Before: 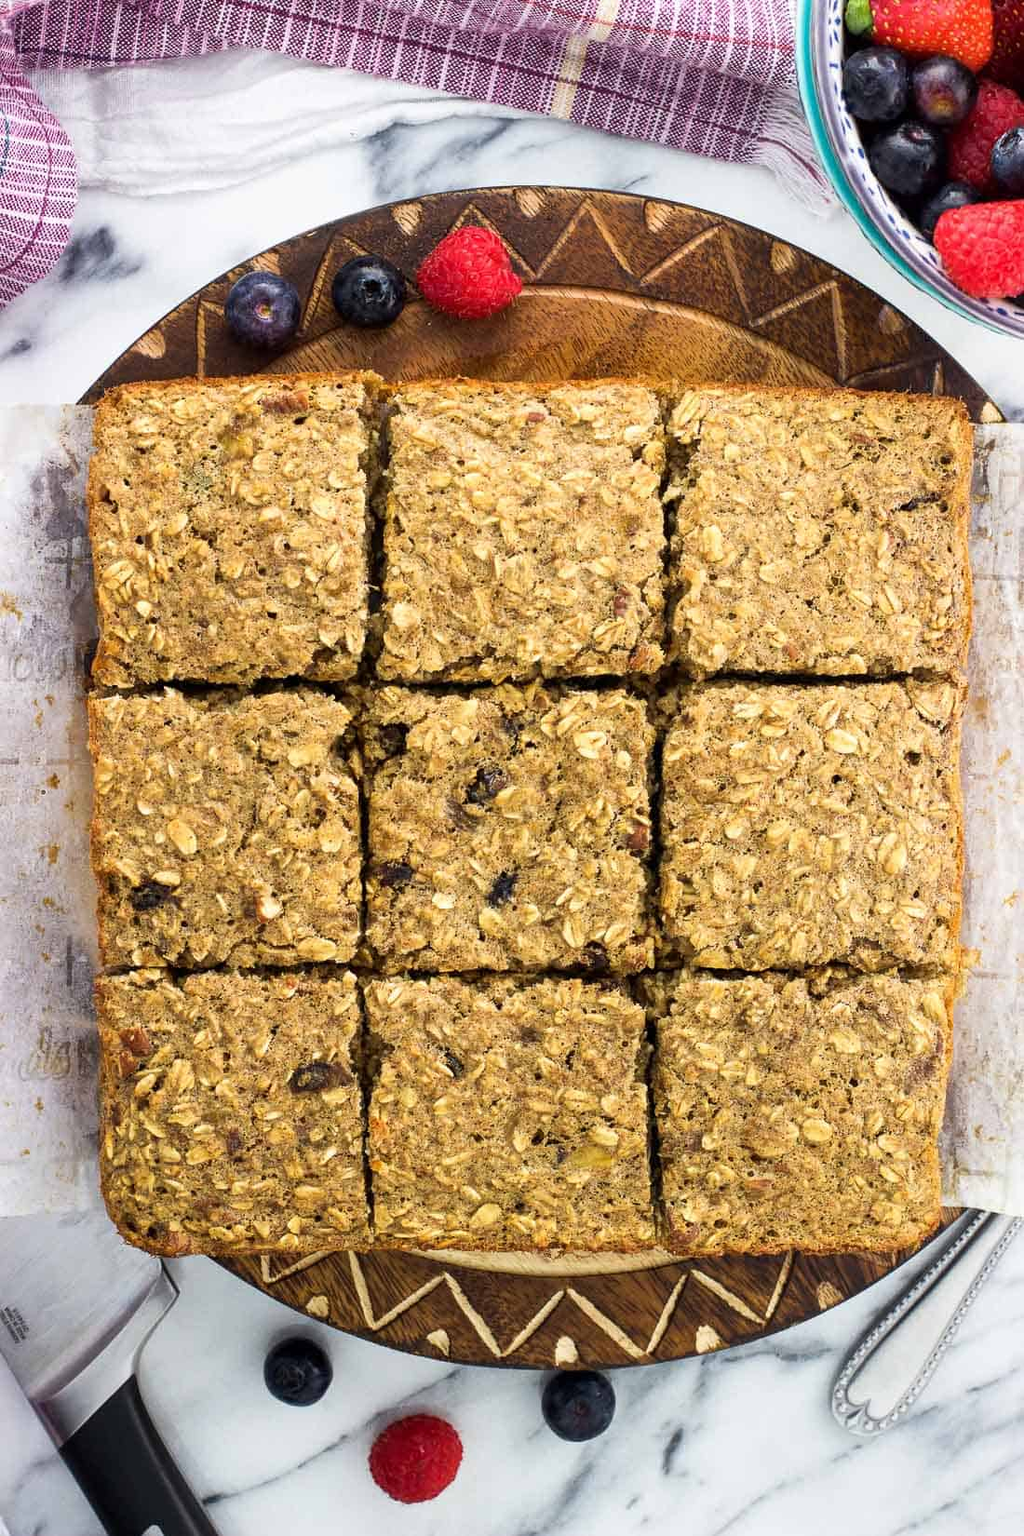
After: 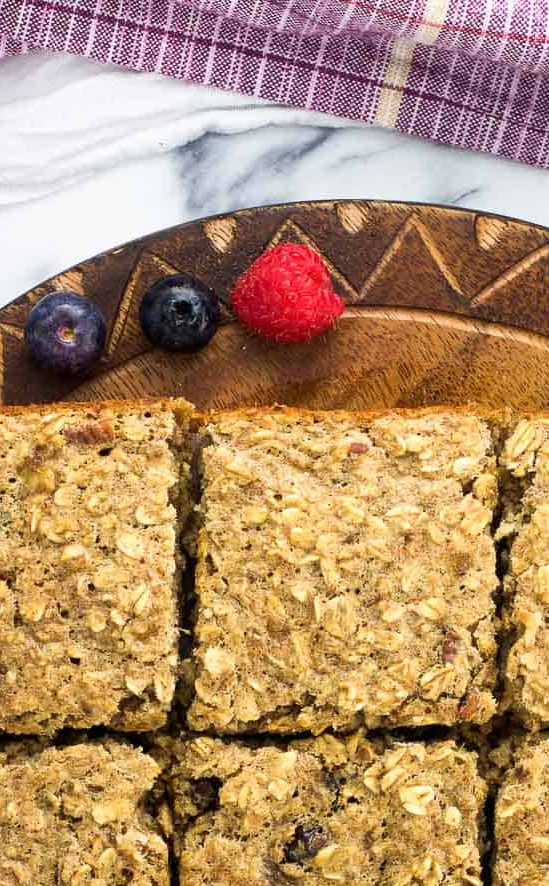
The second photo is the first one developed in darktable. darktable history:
crop: left 19.776%, right 30.225%, bottom 46.278%
